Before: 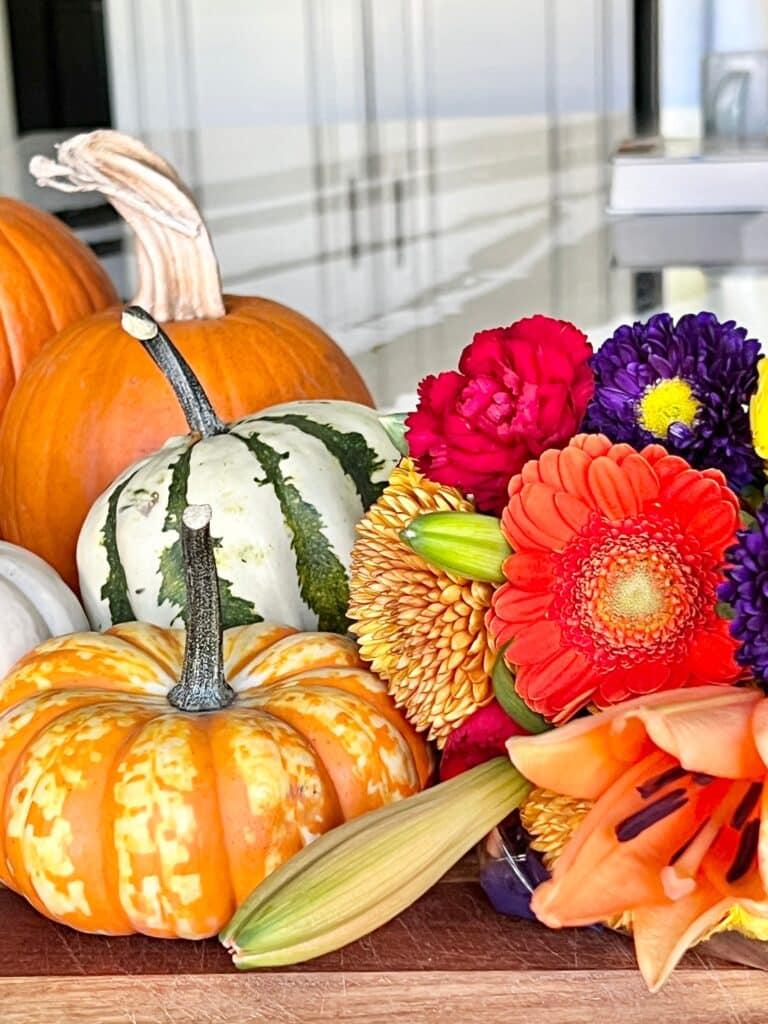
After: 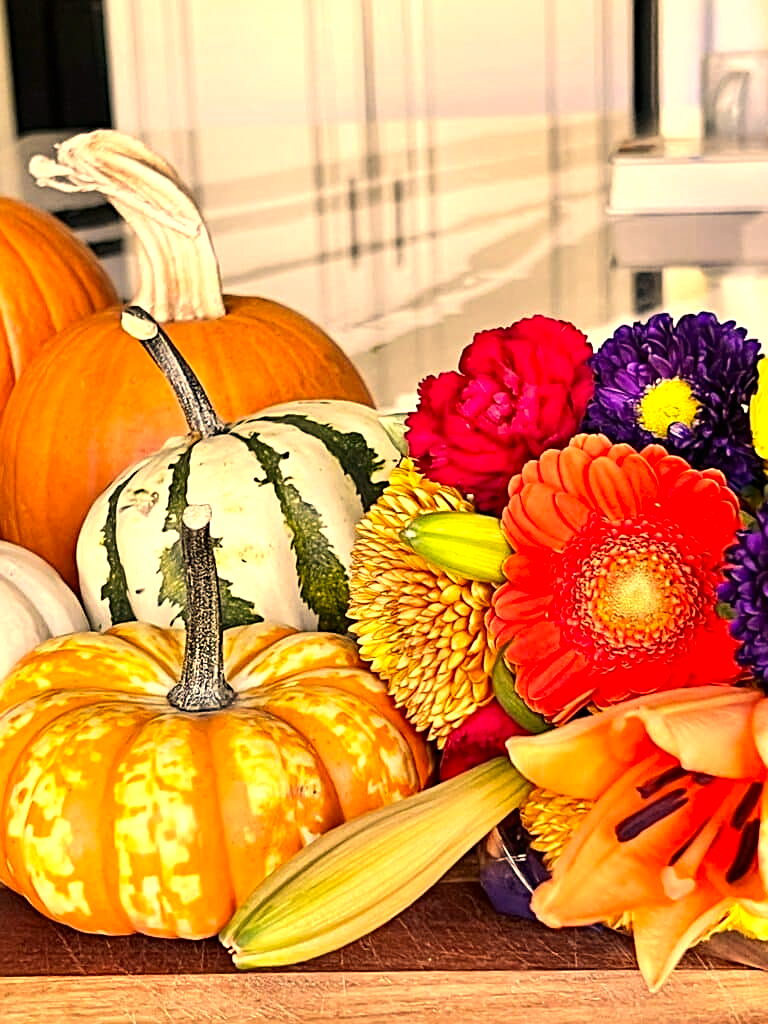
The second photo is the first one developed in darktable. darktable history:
tone equalizer: -8 EV -0.417 EV, -7 EV -0.389 EV, -6 EV -0.333 EV, -5 EV -0.222 EV, -3 EV 0.222 EV, -2 EV 0.333 EV, -1 EV 0.389 EV, +0 EV 0.417 EV, edges refinement/feathering 500, mask exposure compensation -1.57 EV, preserve details no
sharpen: on, module defaults
color correction: highlights a* 15, highlights b* 31.55
